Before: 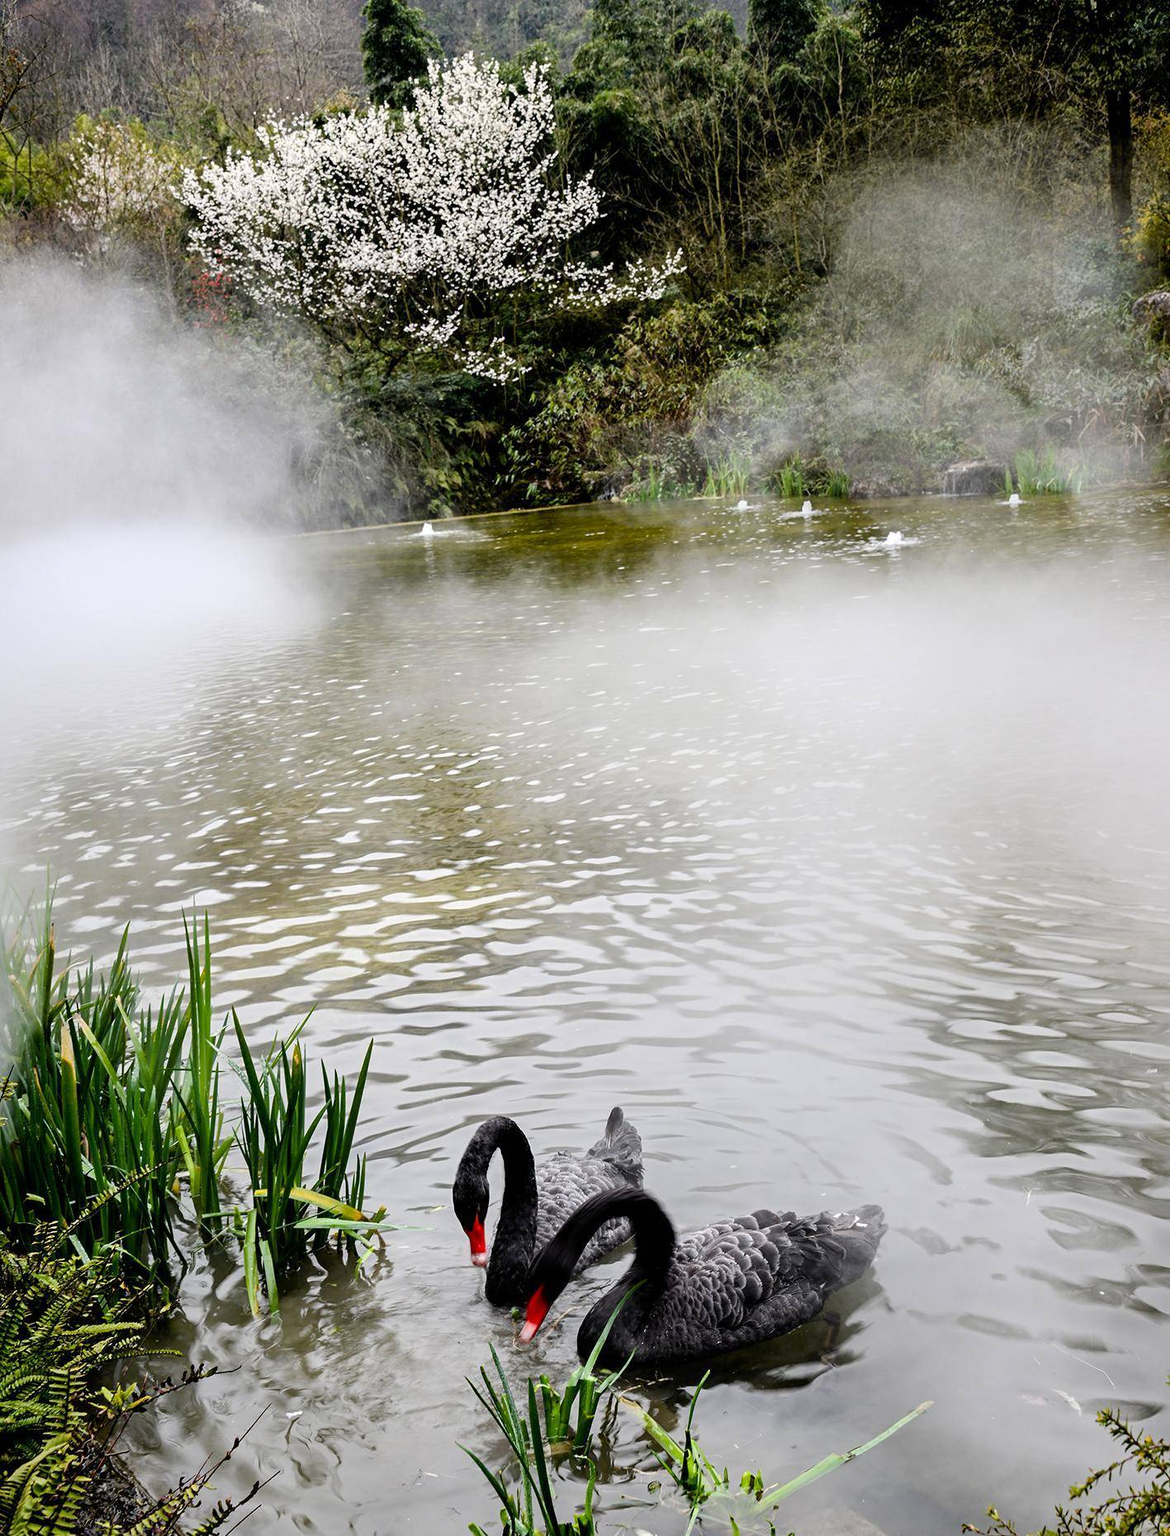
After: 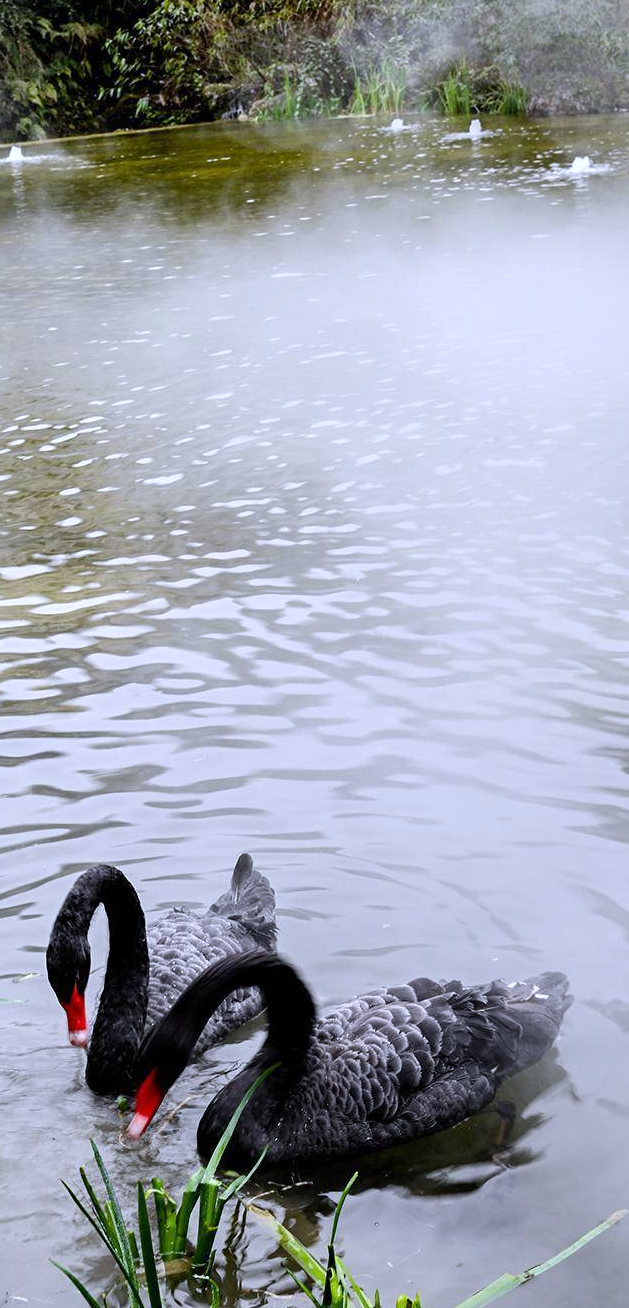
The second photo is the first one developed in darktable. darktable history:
white balance: red 0.967, blue 1.119, emerald 0.756
crop: left 35.432%, top 26.233%, right 20.145%, bottom 3.432%
